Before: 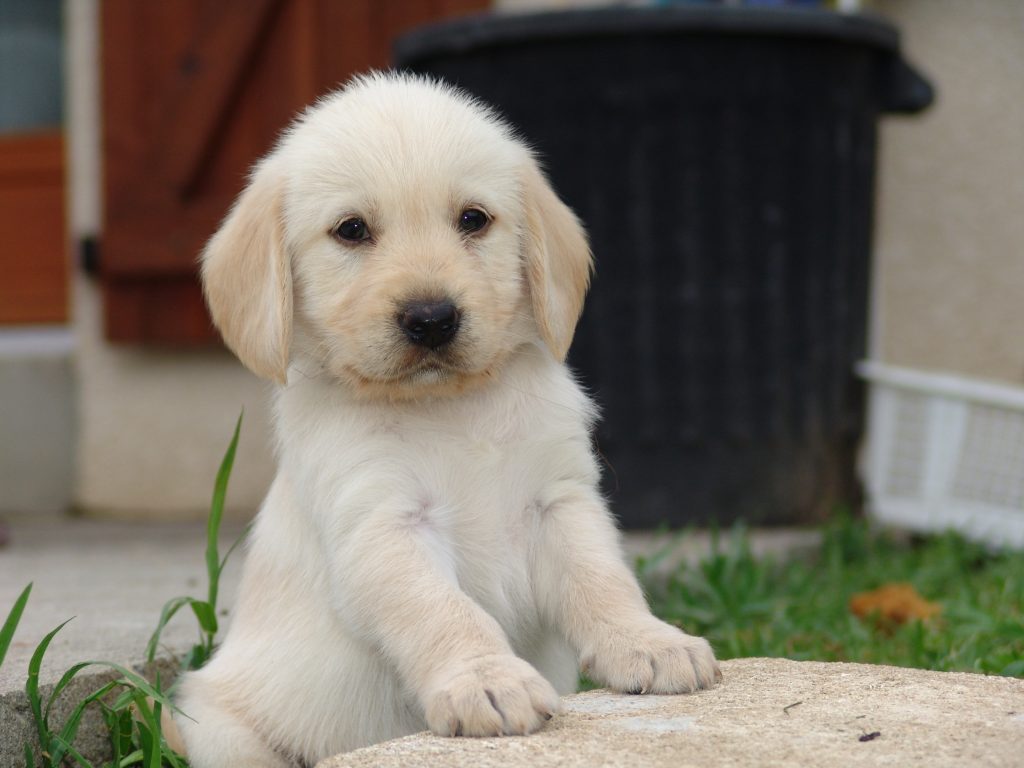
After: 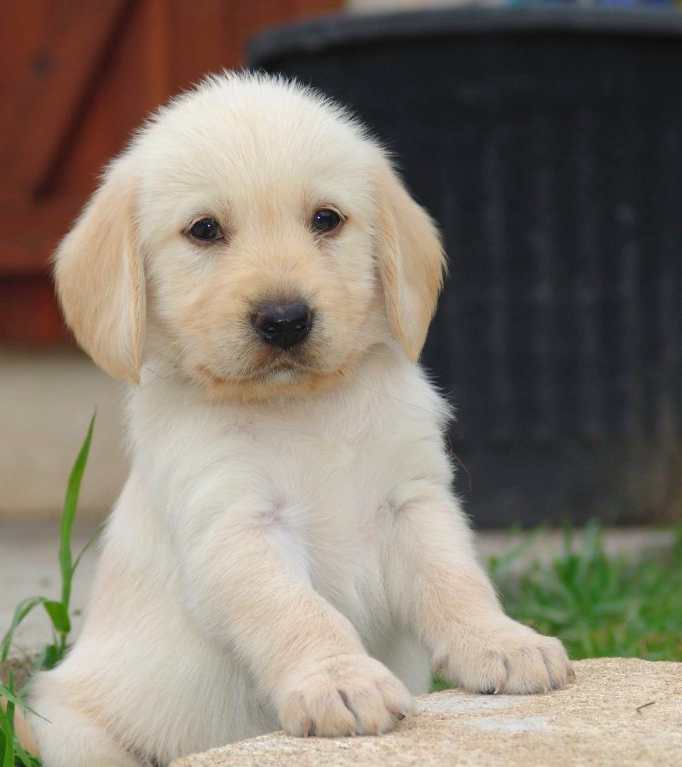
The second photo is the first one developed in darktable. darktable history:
shadows and highlights: shadows 25, highlights -25
crop and rotate: left 14.436%, right 18.898%
contrast brightness saturation: brightness 0.09, saturation 0.19
